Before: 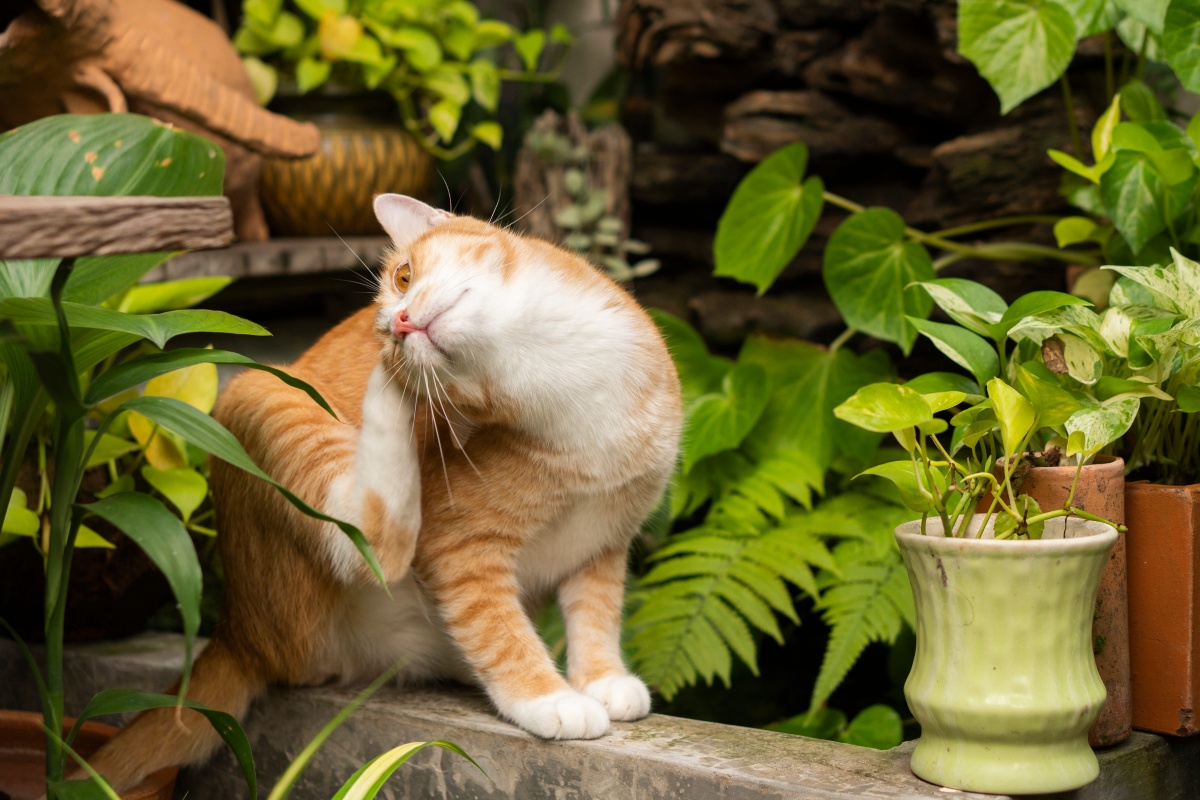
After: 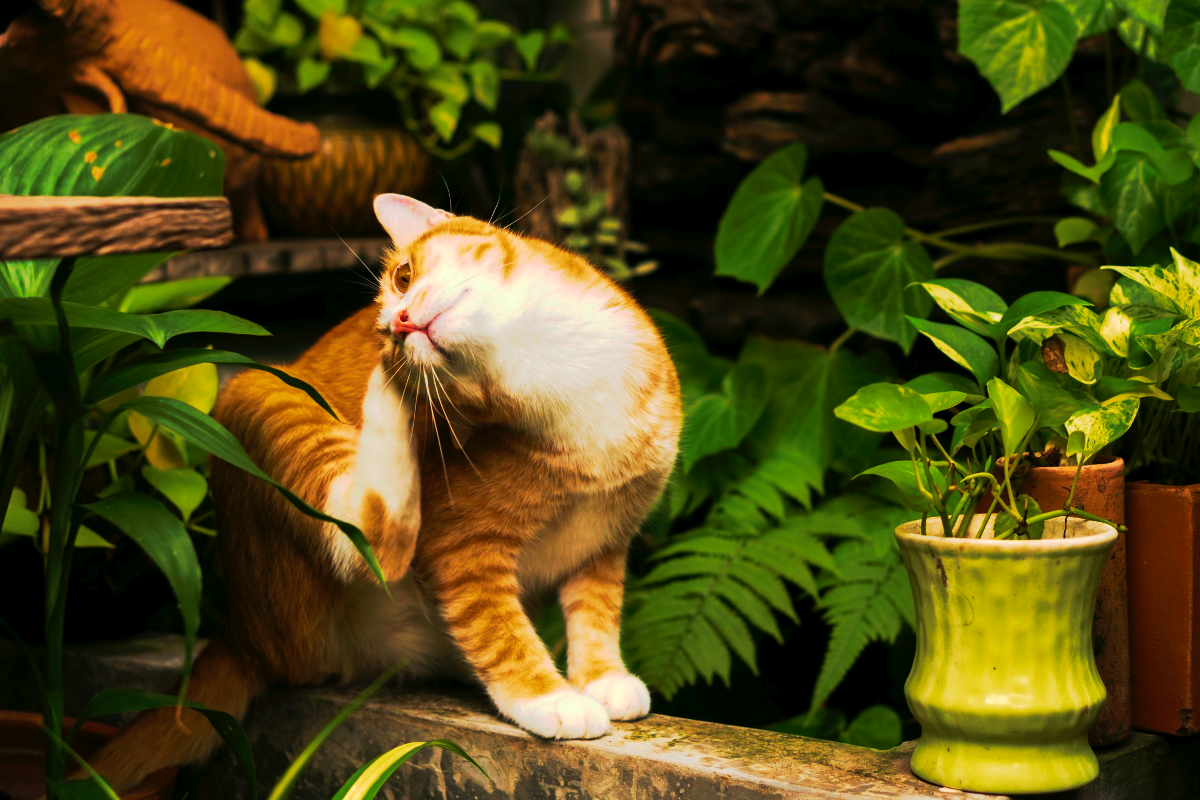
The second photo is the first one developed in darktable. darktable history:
tone curve: curves: ch0 [(0, 0) (0.003, 0.011) (0.011, 0.014) (0.025, 0.018) (0.044, 0.023) (0.069, 0.028) (0.1, 0.031) (0.136, 0.039) (0.177, 0.056) (0.224, 0.081) (0.277, 0.129) (0.335, 0.188) (0.399, 0.256) (0.468, 0.367) (0.543, 0.514) (0.623, 0.684) (0.709, 0.785) (0.801, 0.846) (0.898, 0.884) (1, 1)], preserve colors none
color look up table: target L [102.38, 70.78, 95.34, 94.14, 93.11, 59.26, 73.87, 58.57, 57.78, 74.24, 53.94, 46.97, 48.72, 26.1, 202.2, 84.85, 61.37, 59.28, 54.74, 51.88, 56.65, 34.74, 32.51, 25.71, 71.92, 62, 61.19, 61.58, 57.54, 54.89, 51.11, 56.44, 48.54, 50.18, 40.14, 34.03, 41.93, 7.361, 4.533, 94.58, 89.4, 88.62, 65.23, 71.9, 59.96, 54.59, 51.74, 33.9, 9.287], target a [-17.8, -13.57, -94.49, -102.25, -98.04, -30.91, -35.78, -25.63, -6.469, -50.9, -26.73, -20.82, -20.71, -23.33, 0, 51.7, 18.95, 36.9, 9.234, 40.6, 54.75, 37.97, 38.63, 11.95, 71.41, 9.751, 74.99, 76.72, 7.474, 27.79, 39.37, 61.39, 40.2, 51.42, 38.54, 0, 44.18, 43.73, 30.98, -88.27, -39.99, -72.66, -8.689, -28.69, -2.841, 12.28, -8.479, 12.44, -24.6], target b [71.24, 45.16, 68.67, 51.54, 39.8, 31.58, 12.64, 31.67, 32.82, 19.51, 31.73, 32.15, 11.82, 39.9, -0.002, 17.47, 38.74, 27.55, 37.07, 43.76, 3.656, 46.01, 4.496, 40.94, -54.88, -52.49, -70.07, -71.8, -79.79, -3.066, -89.95, -77.08, -2.677, -89.91, -19.46, -0.004, -104.72, -47.65, 0.496, -14.93, -24.93, -29.02, -67.9, -52.21, -58.57, -83.31, -16.25, -31.76, 3.335], num patches 49
